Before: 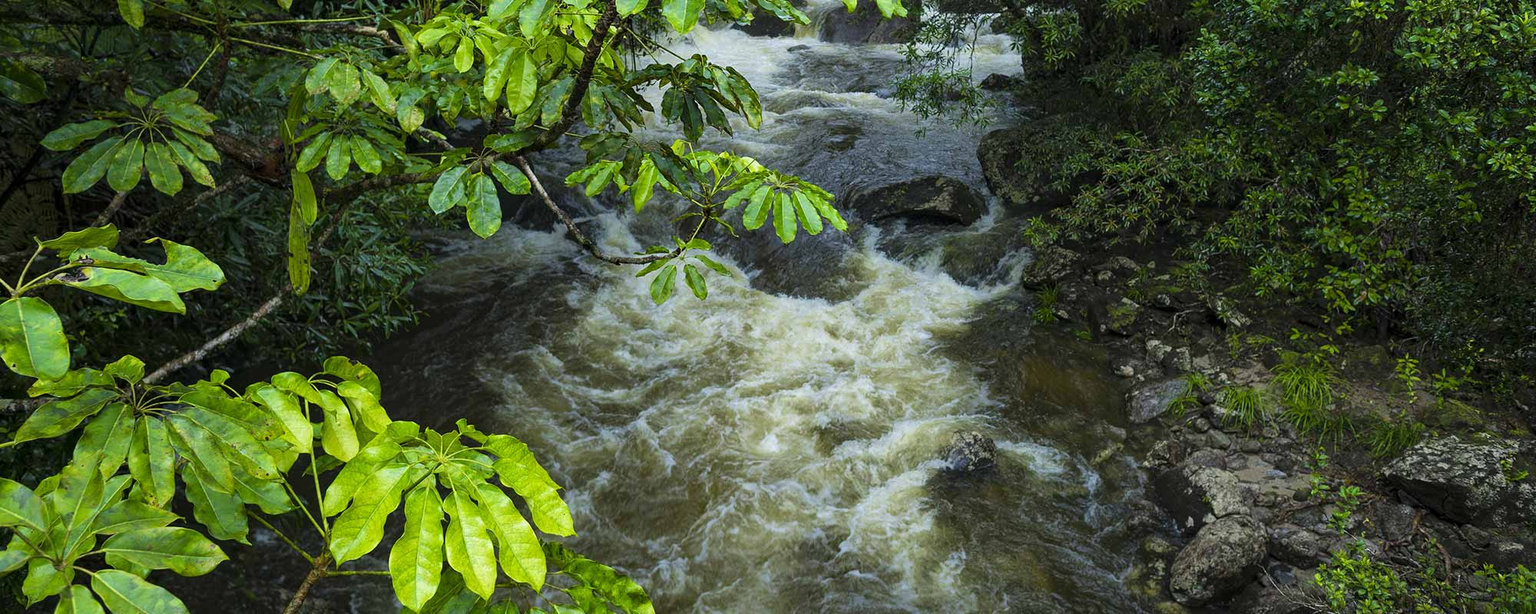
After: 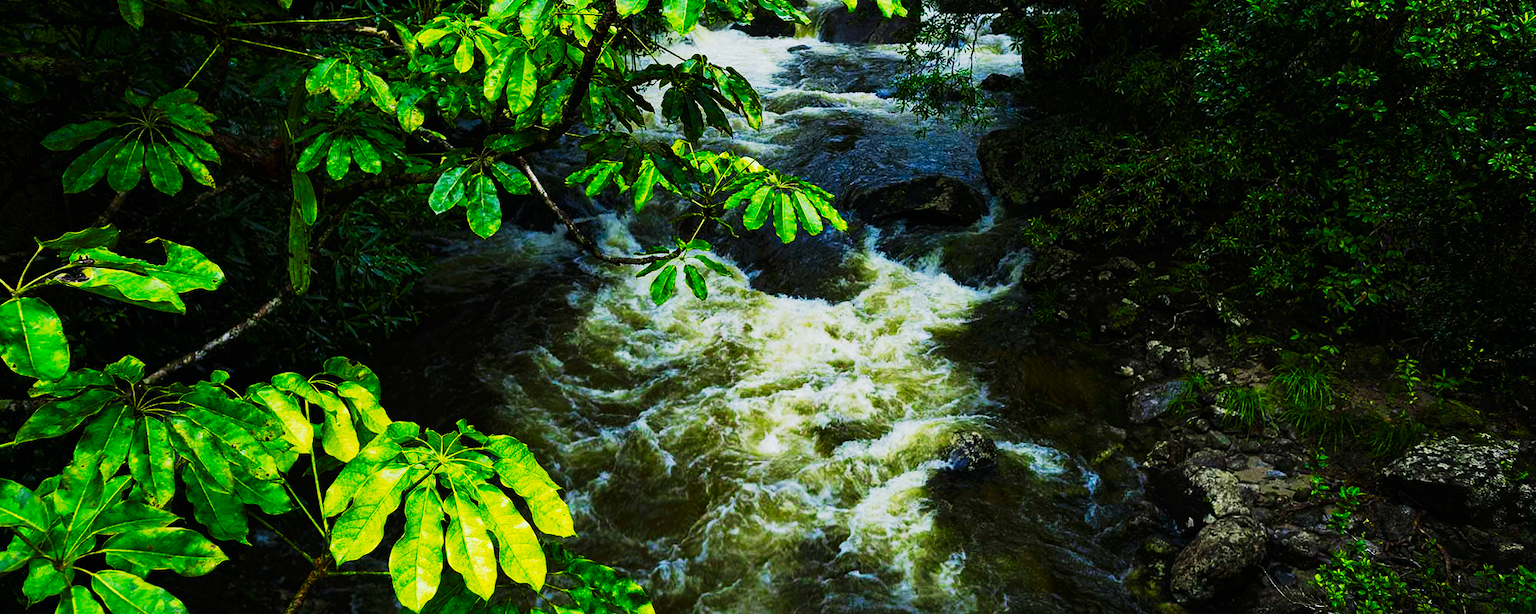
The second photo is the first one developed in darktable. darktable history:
color balance rgb: perceptual saturation grading › global saturation 20%, perceptual saturation grading › highlights -14.335%, perceptual saturation grading › shadows 49.576%, global vibrance 9.459%
tone curve: curves: ch0 [(0, 0) (0.003, 0.005) (0.011, 0.006) (0.025, 0.004) (0.044, 0.004) (0.069, 0.007) (0.1, 0.014) (0.136, 0.018) (0.177, 0.034) (0.224, 0.065) (0.277, 0.089) (0.335, 0.143) (0.399, 0.219) (0.468, 0.327) (0.543, 0.455) (0.623, 0.63) (0.709, 0.786) (0.801, 0.87) (0.898, 0.922) (1, 1)], preserve colors none
